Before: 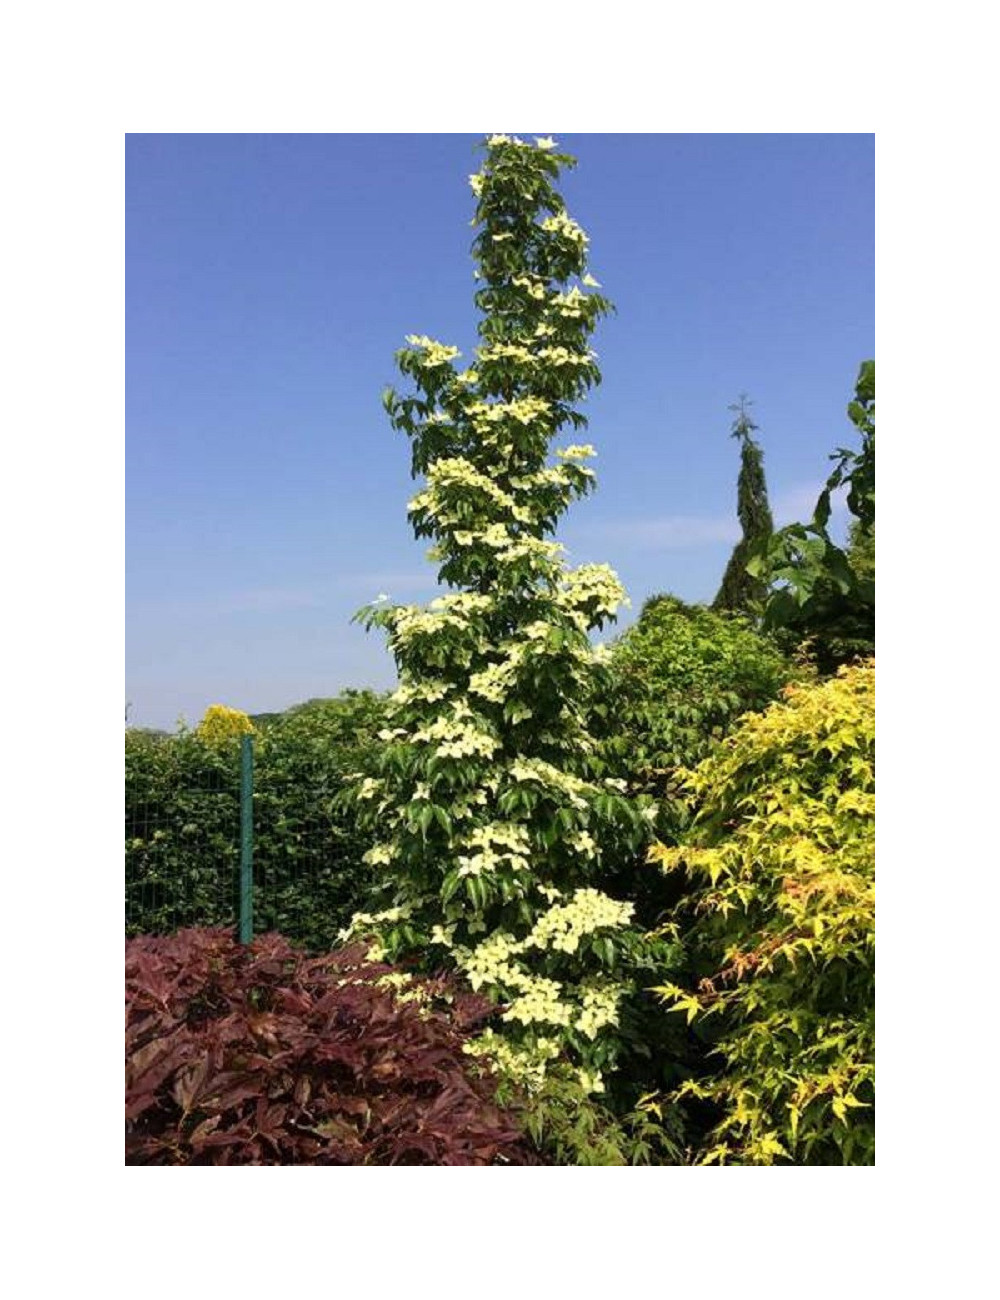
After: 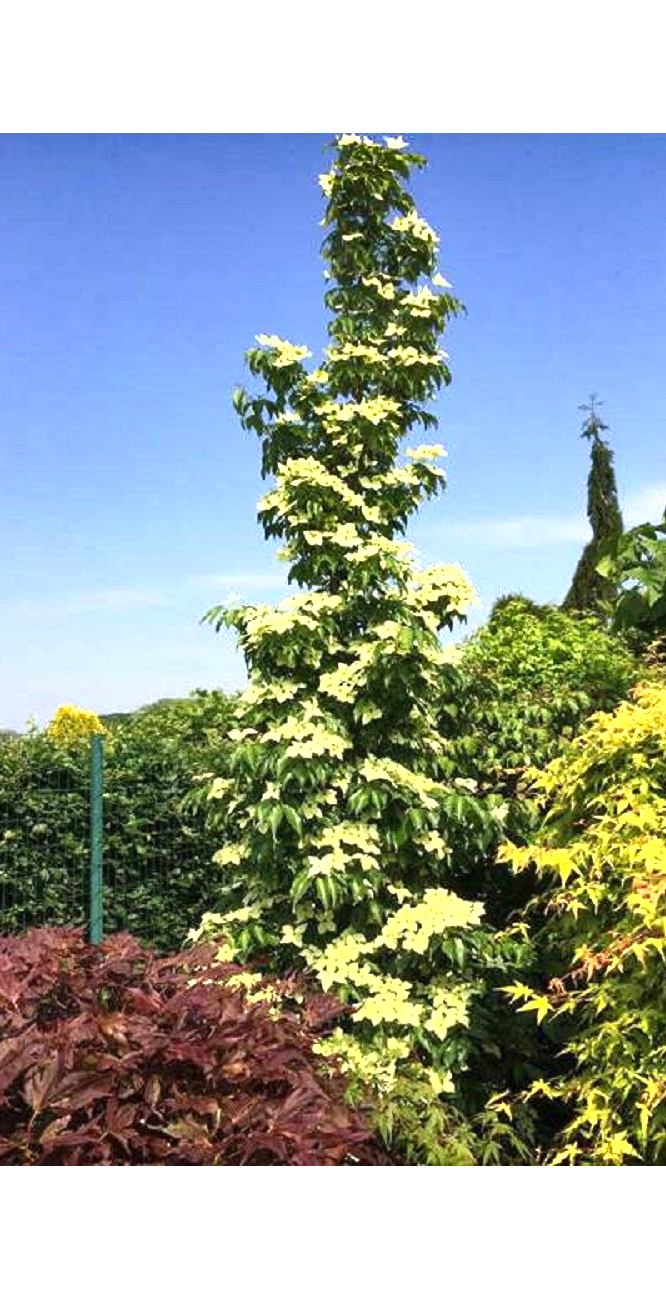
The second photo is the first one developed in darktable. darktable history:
shadows and highlights: low approximation 0.01, soften with gaussian
crop and rotate: left 15.055%, right 18.278%
exposure: black level correction 0, exposure 0.877 EV, compensate exposure bias true, compensate highlight preservation false
white balance: emerald 1
